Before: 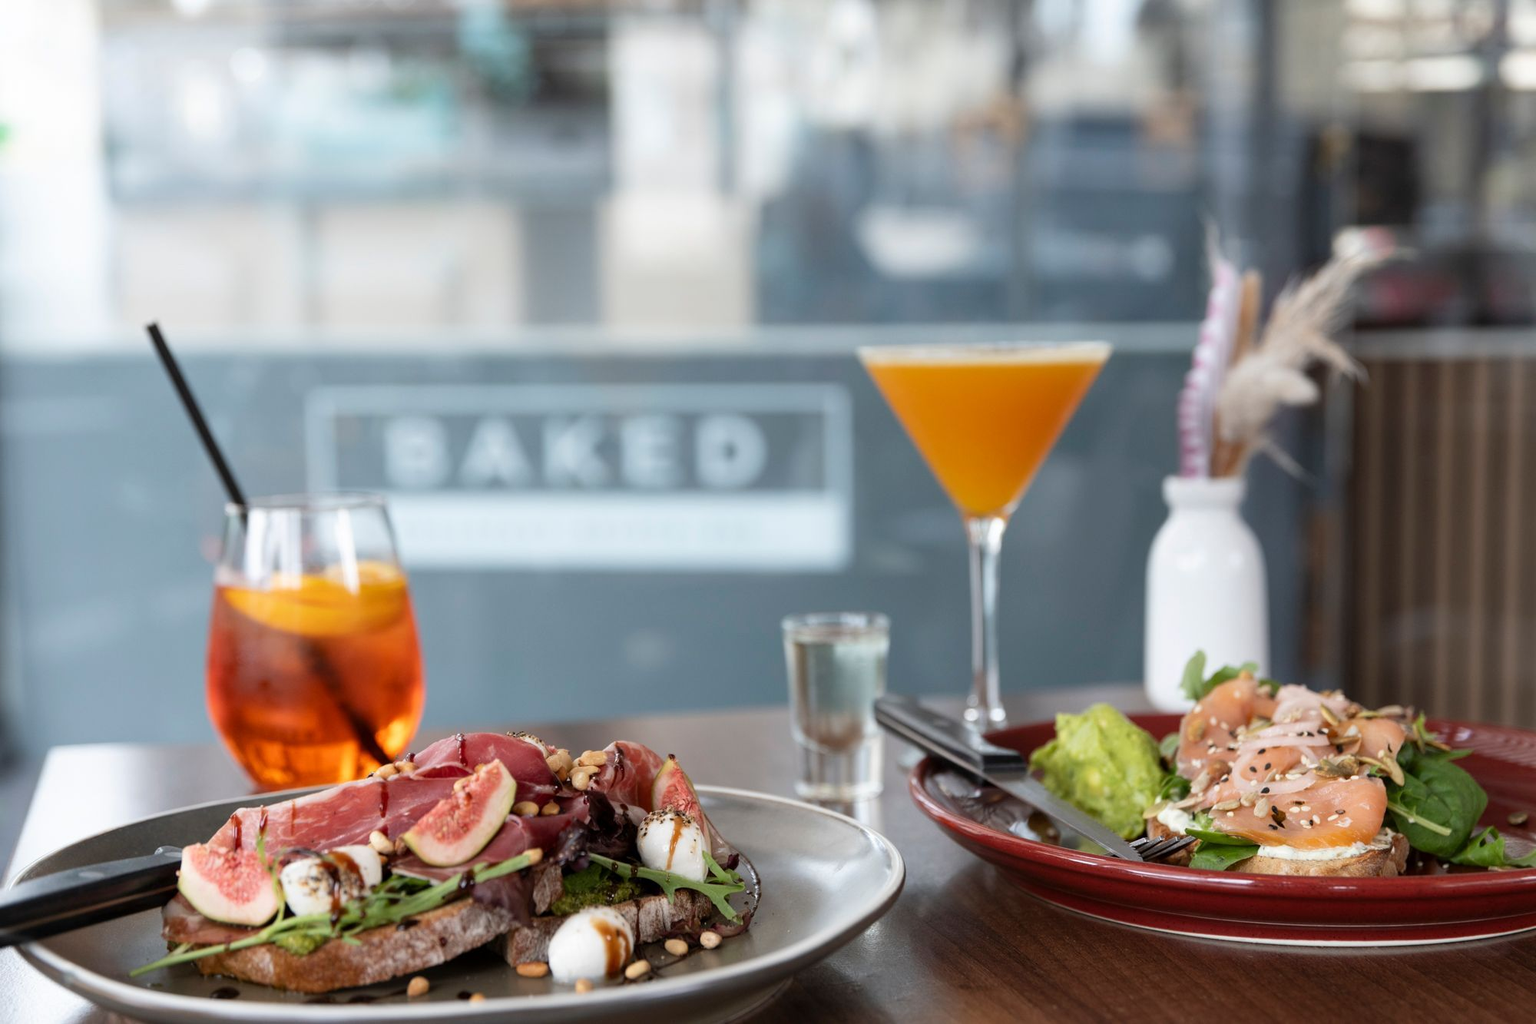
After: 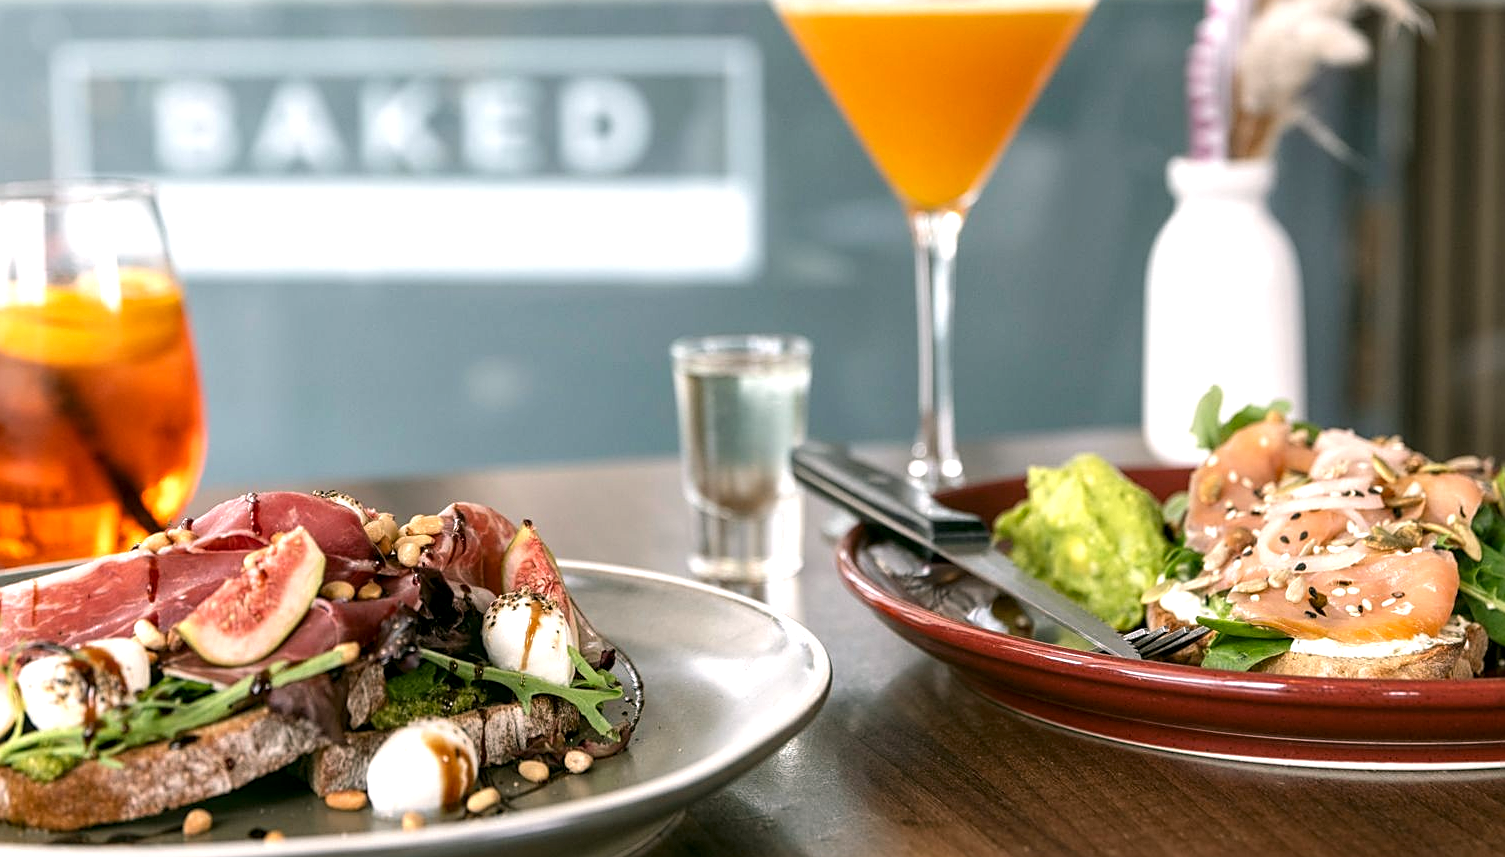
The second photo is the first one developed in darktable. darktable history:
color correction: highlights a* 4.33, highlights b* 4.92, shadows a* -8.27, shadows b* 4.69
exposure: exposure 0.565 EV, compensate exposure bias true, compensate highlight preservation false
crop and rotate: left 17.383%, top 34.719%, right 7.362%, bottom 0.972%
tone equalizer: edges refinement/feathering 500, mask exposure compensation -1.57 EV, preserve details no
sharpen: on, module defaults
local contrast: detail 130%
